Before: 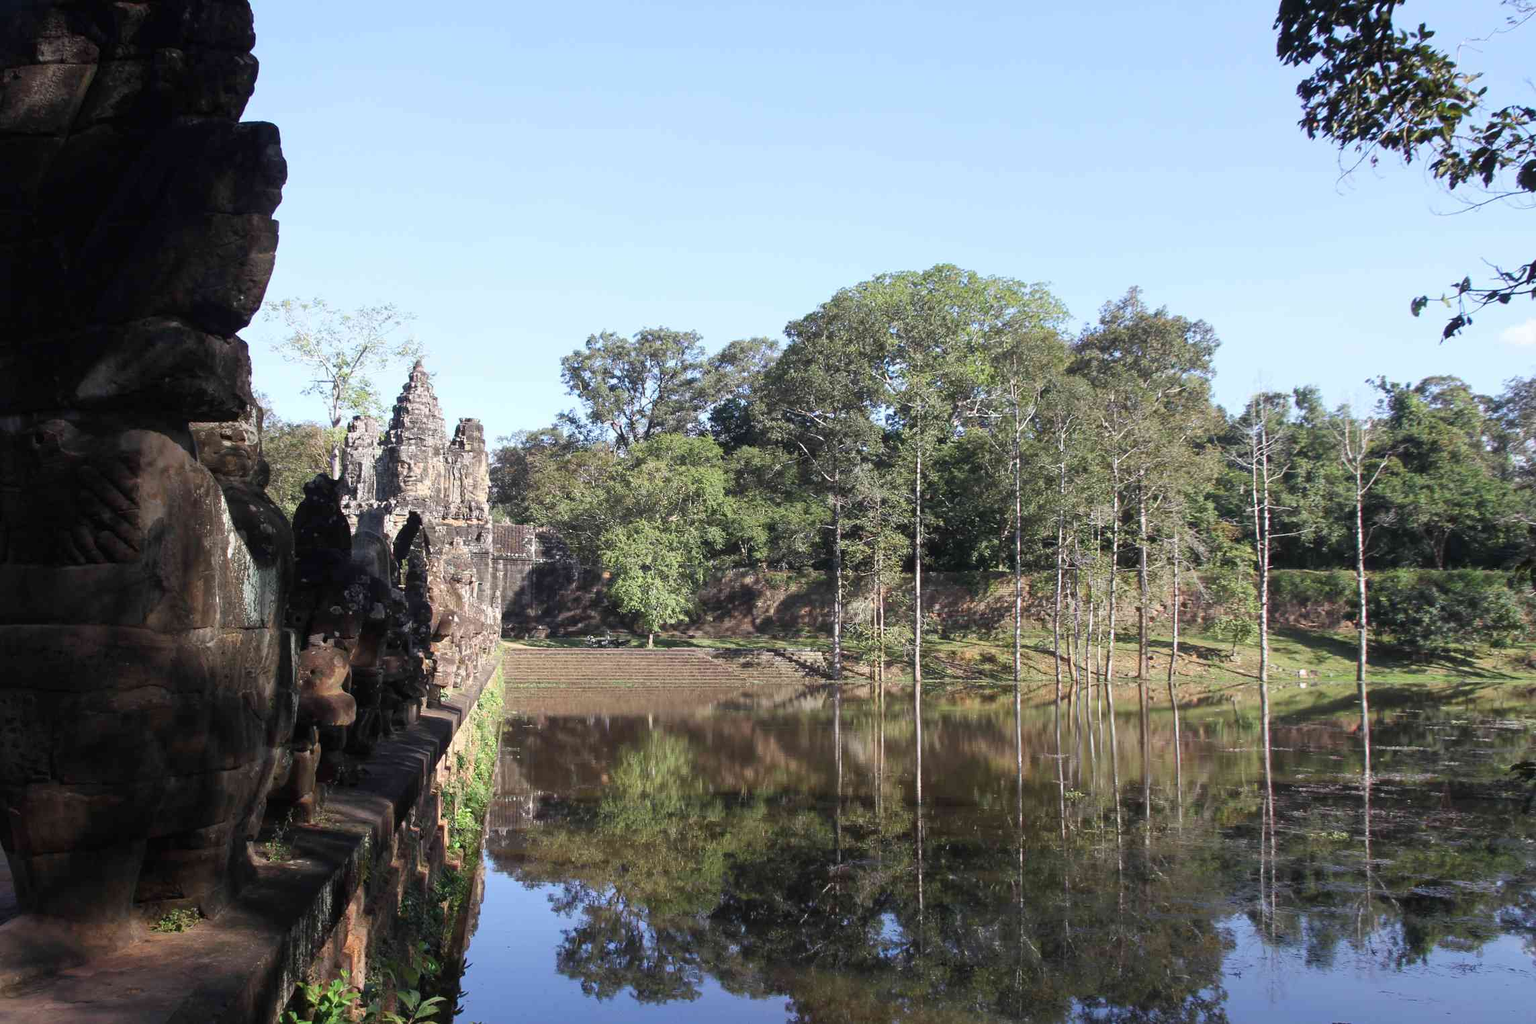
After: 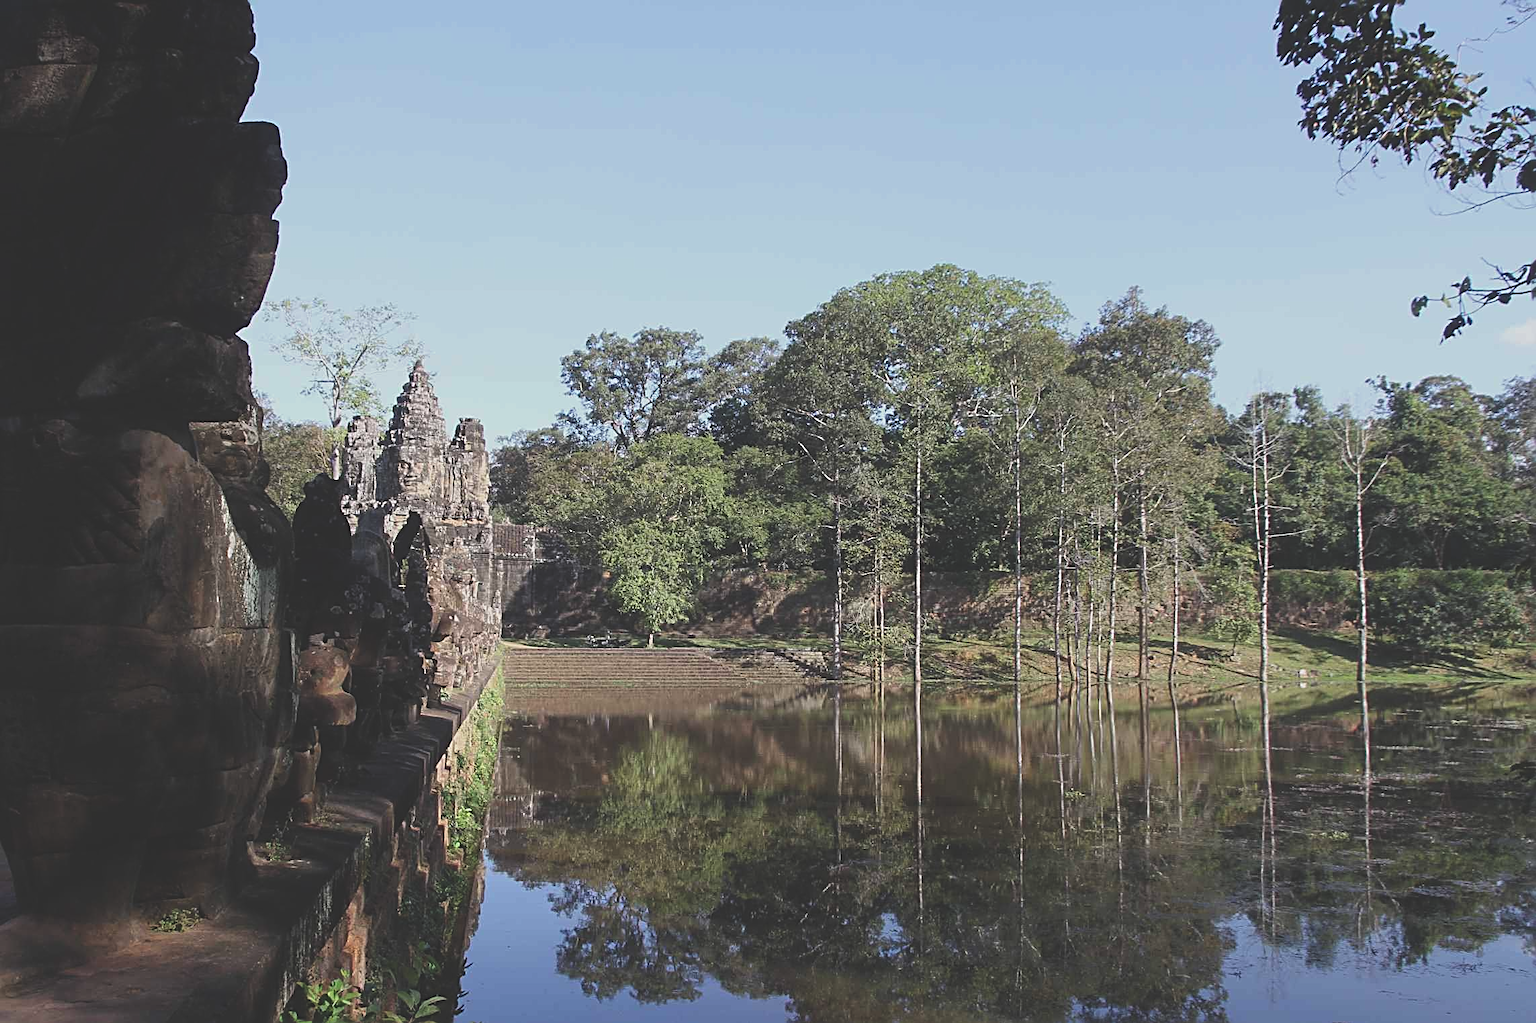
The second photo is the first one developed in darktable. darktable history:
sharpen: radius 2.817, amount 0.719
exposure: black level correction -0.038, exposure -0.498 EV, compensate highlight preservation false
